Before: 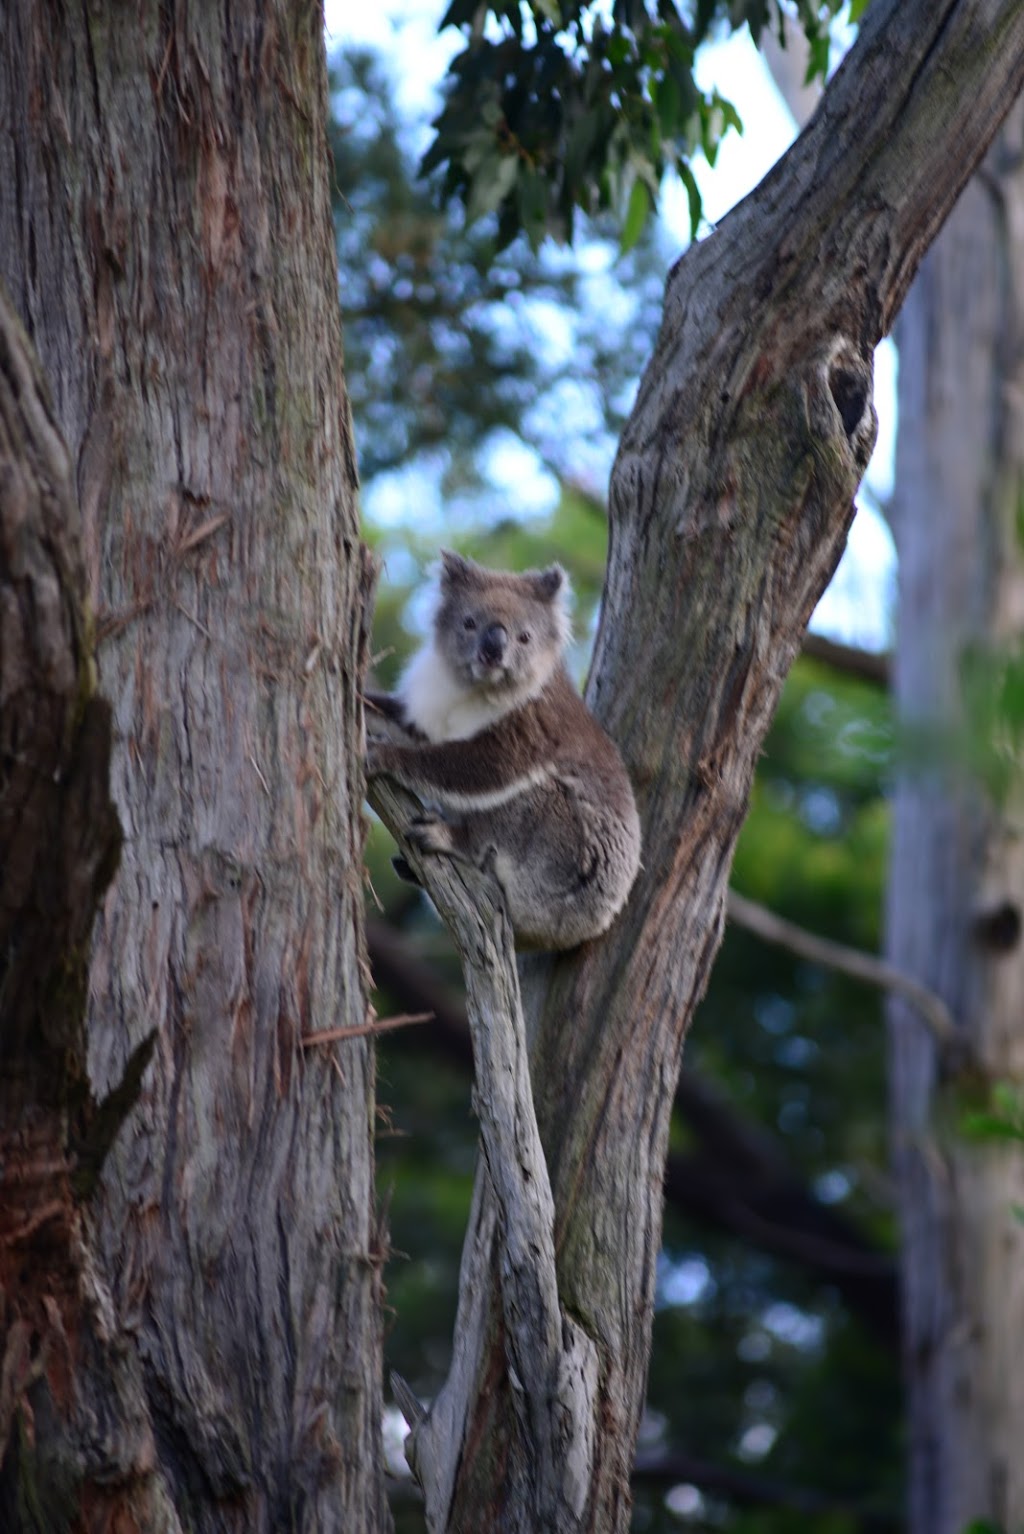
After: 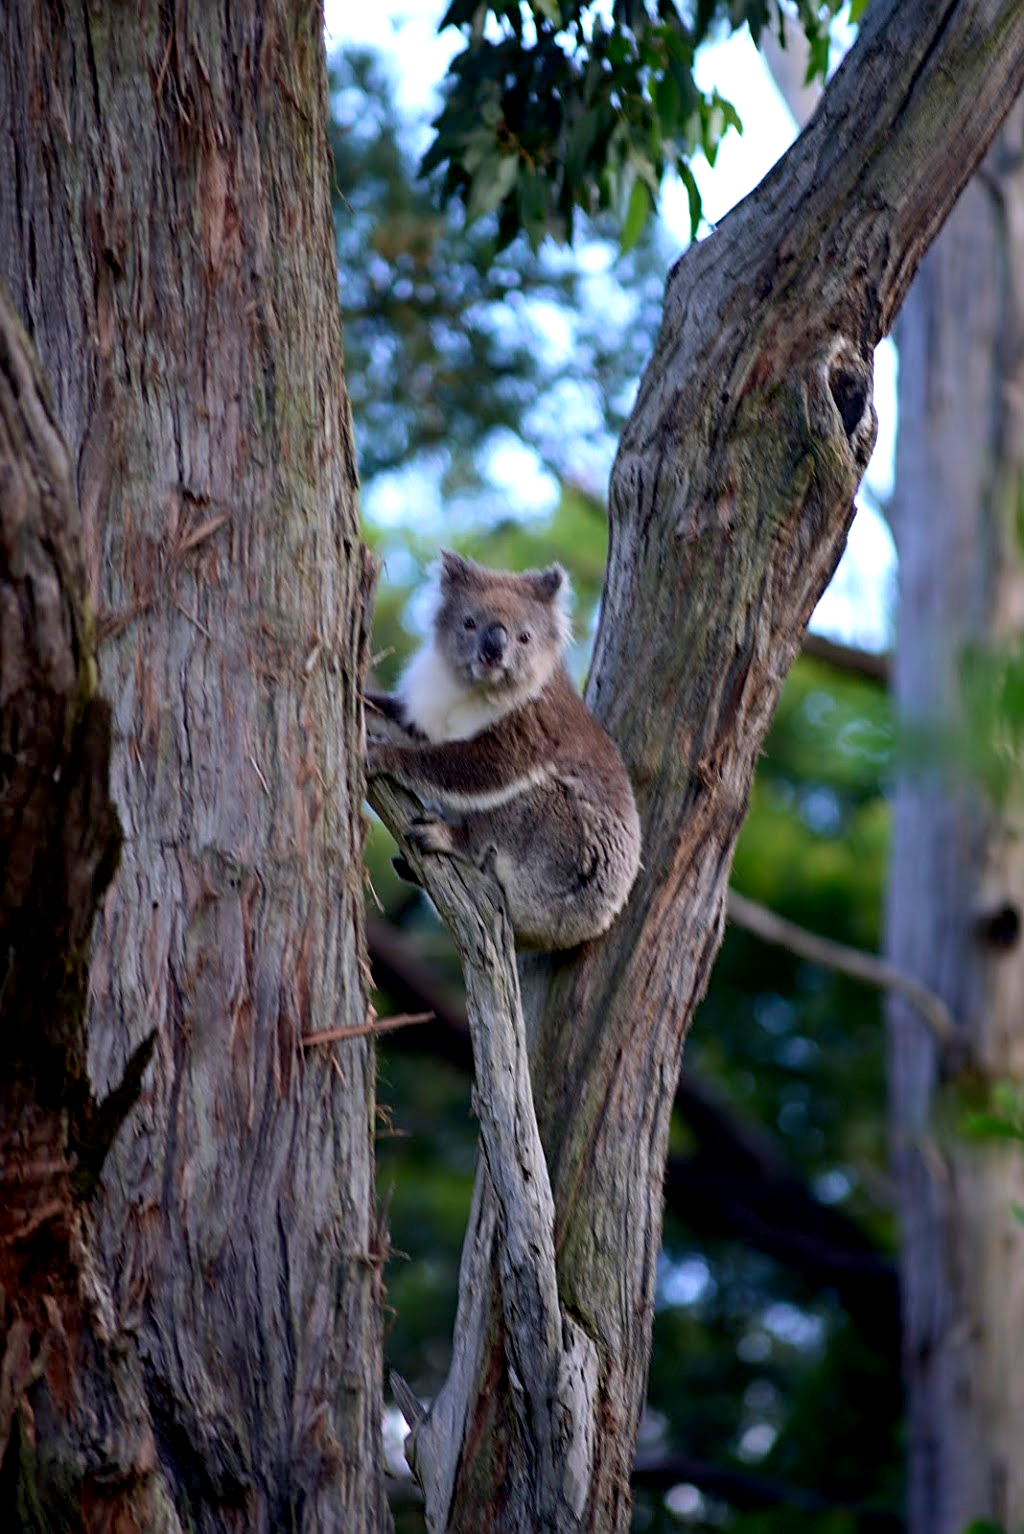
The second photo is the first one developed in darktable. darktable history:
velvia: on, module defaults
sharpen: on, module defaults
exposure: black level correction 0.007, exposure 0.158 EV, compensate exposure bias true, compensate highlight preservation false
